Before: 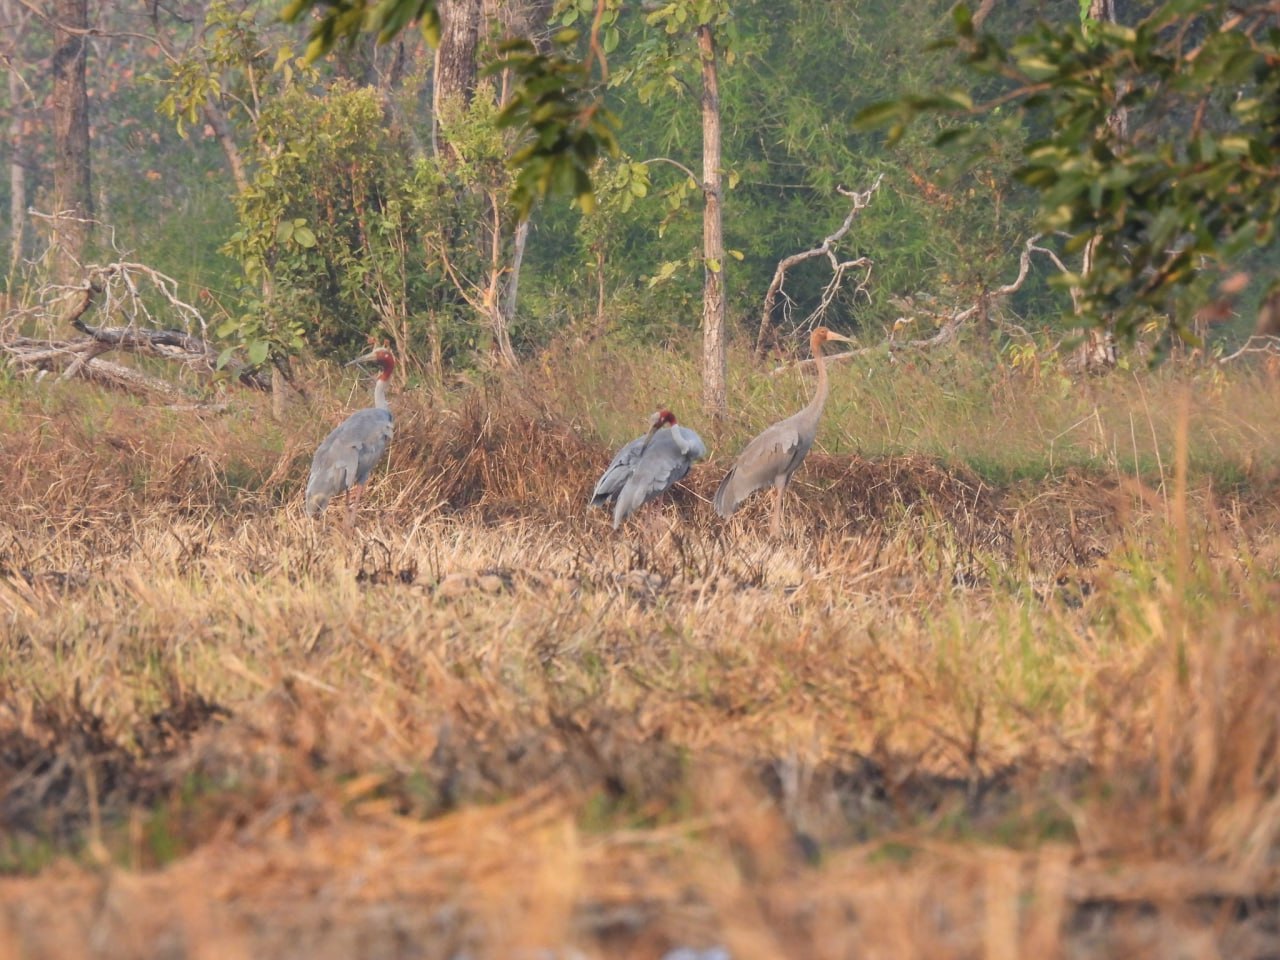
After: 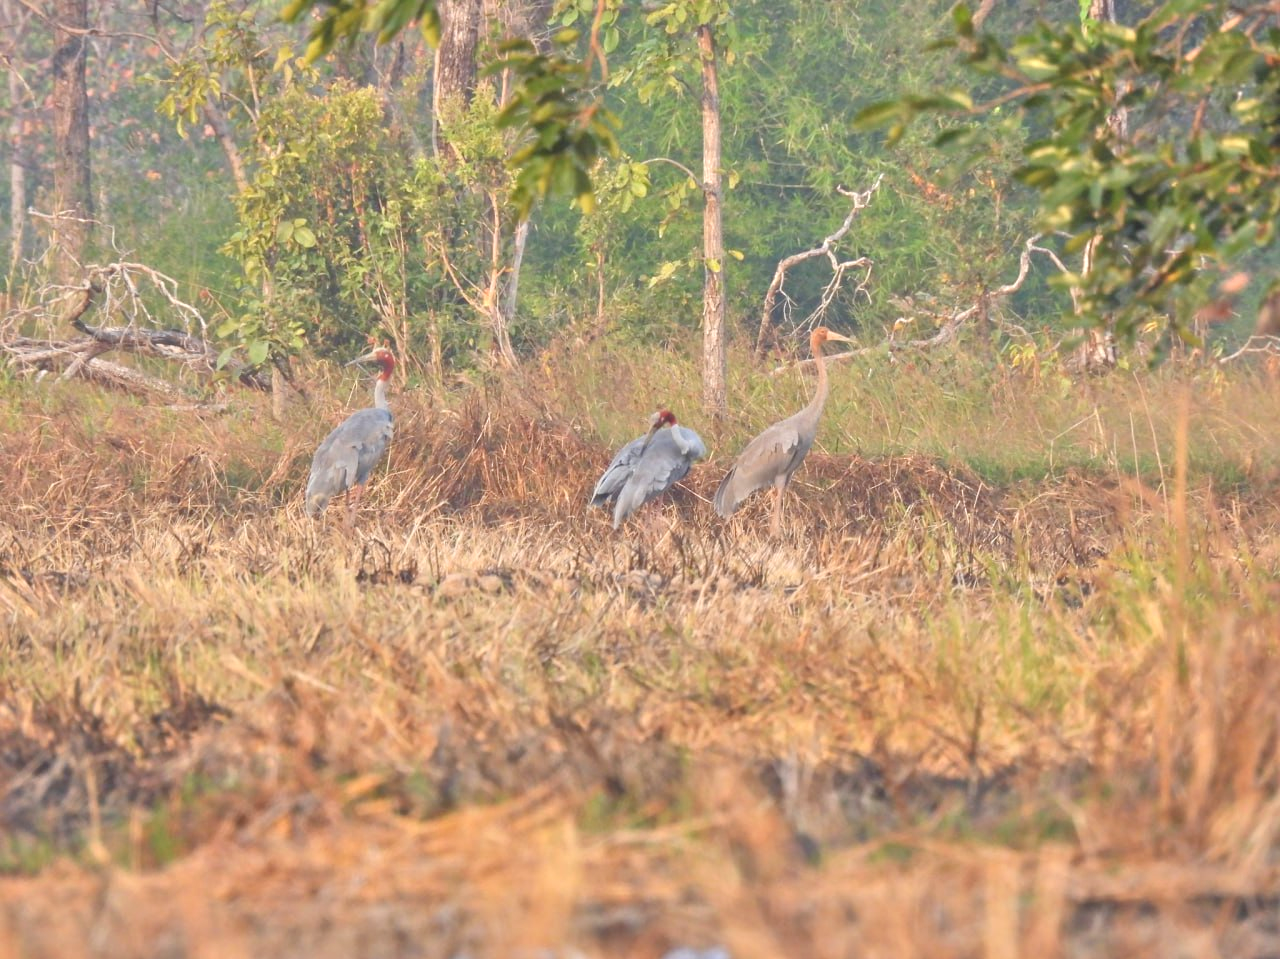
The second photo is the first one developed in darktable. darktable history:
crop: bottom 0.071%
exposure: black level correction -0.001, exposure 0.08 EV, compensate highlight preservation false
tone equalizer: -7 EV 0.15 EV, -6 EV 0.6 EV, -5 EV 1.15 EV, -4 EV 1.33 EV, -3 EV 1.15 EV, -2 EV 0.6 EV, -1 EV 0.15 EV, mask exposure compensation -0.5 EV
